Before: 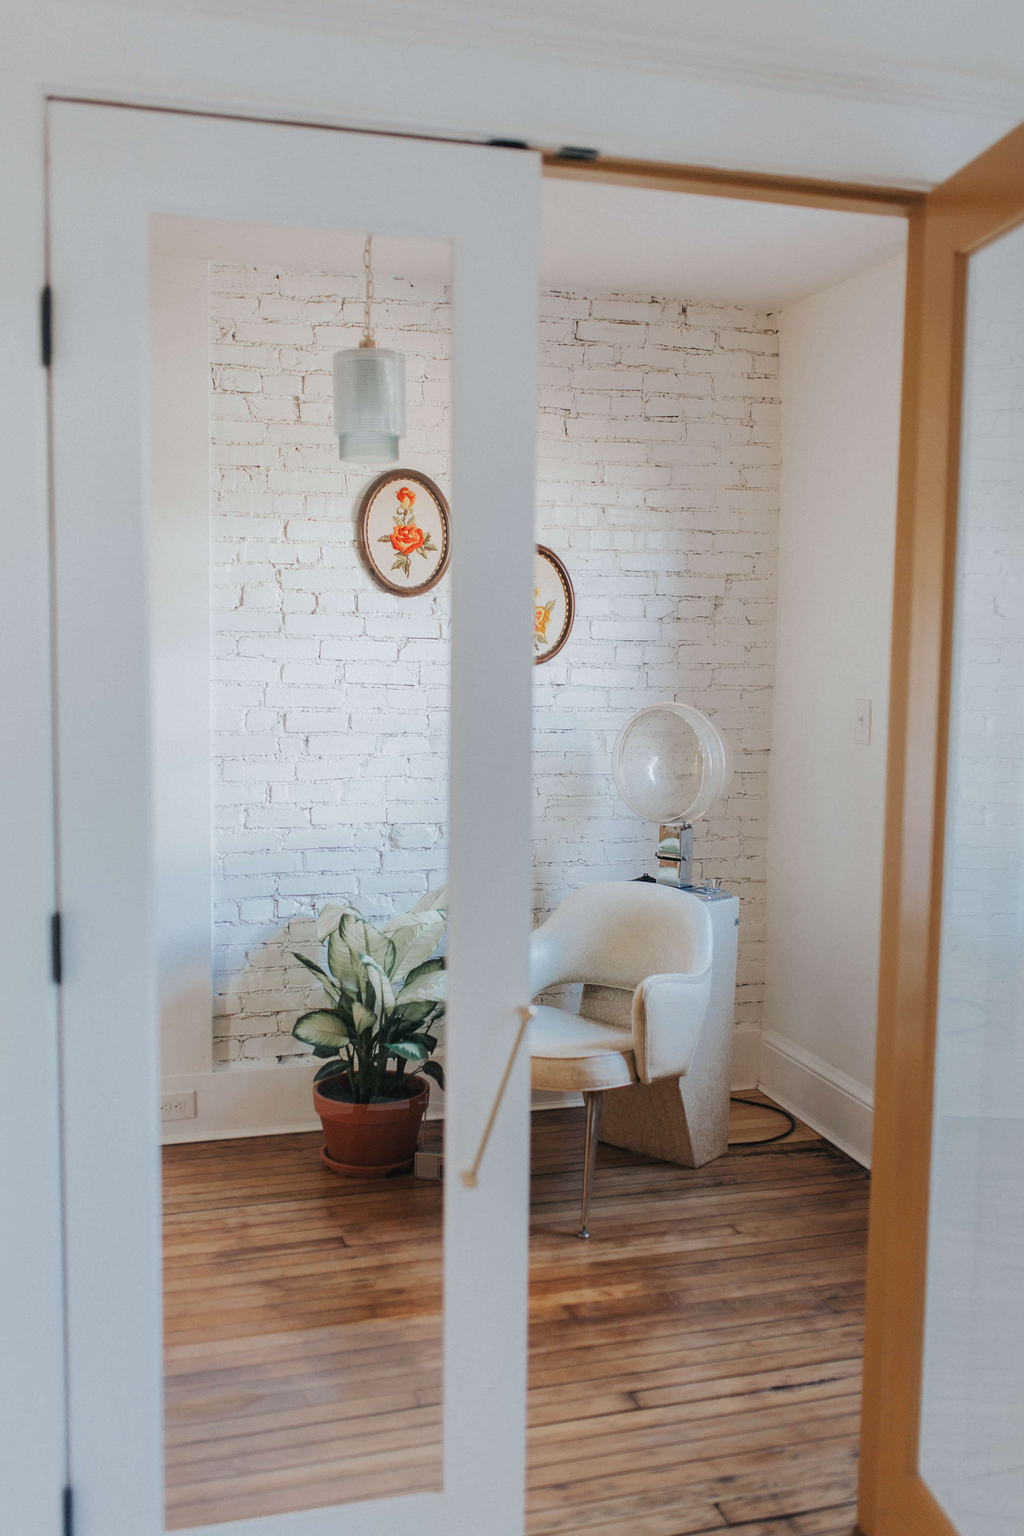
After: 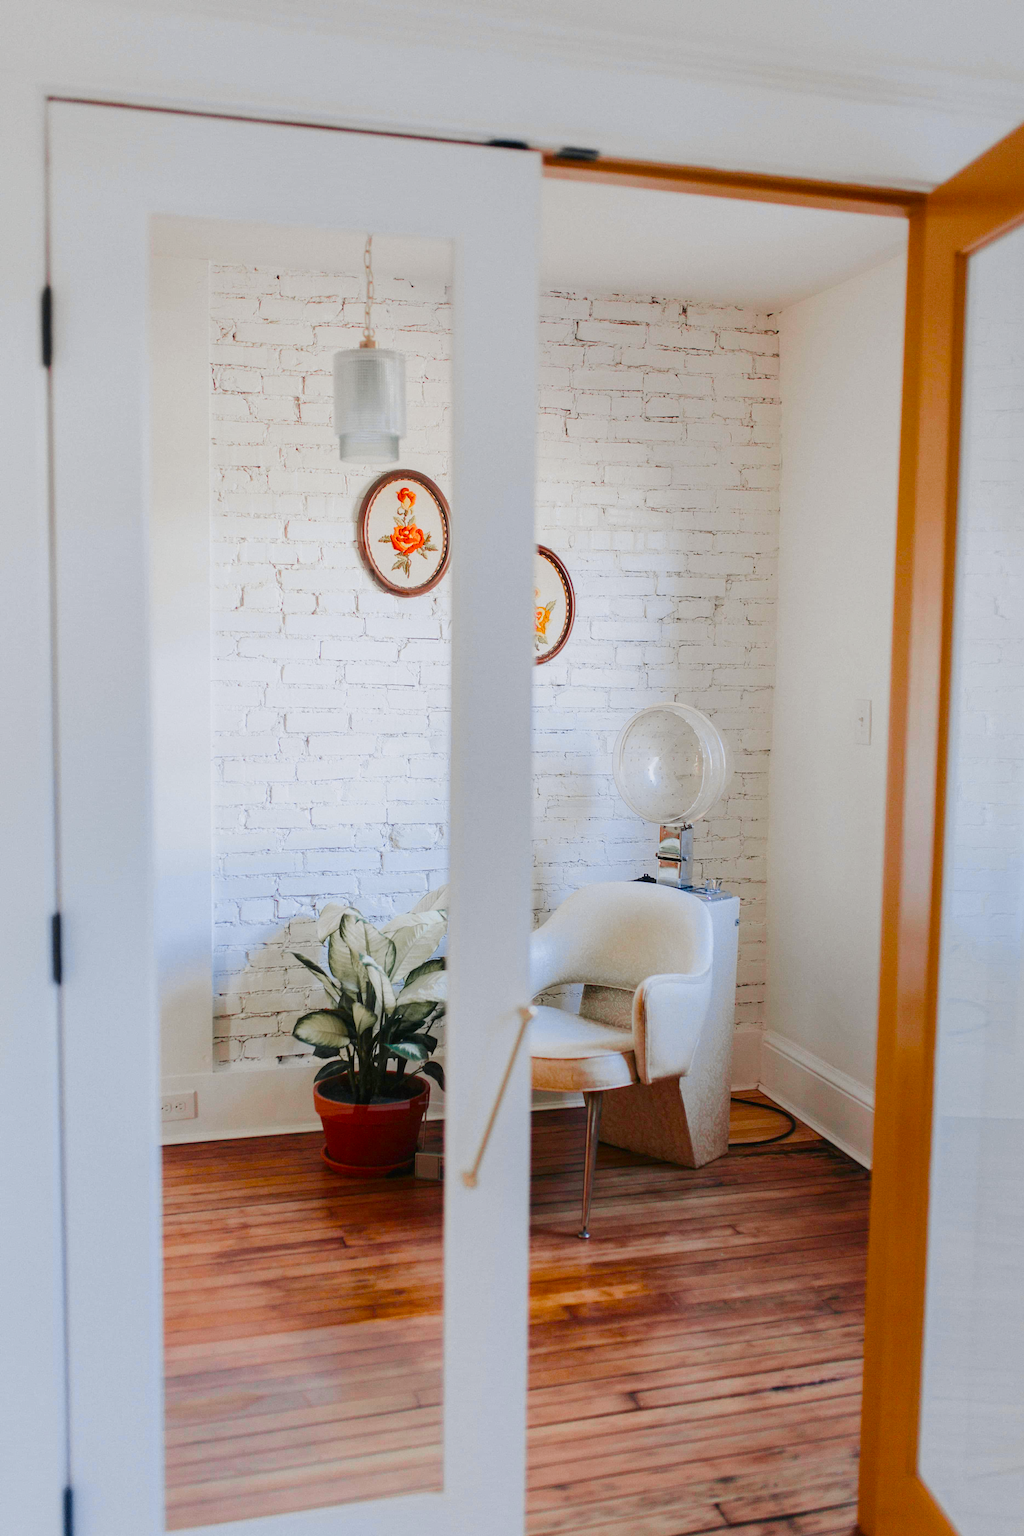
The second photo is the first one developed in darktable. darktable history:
tone curve: curves: ch0 [(0, 0) (0.087, 0.054) (0.281, 0.245) (0.506, 0.526) (0.8, 0.824) (0.994, 0.955)]; ch1 [(0, 0) (0.27, 0.195) (0.406, 0.435) (0.452, 0.474) (0.495, 0.5) (0.514, 0.508) (0.537, 0.556) (0.654, 0.689) (1, 1)]; ch2 [(0, 0) (0.269, 0.299) (0.459, 0.441) (0.498, 0.499) (0.523, 0.52) (0.551, 0.549) (0.633, 0.625) (0.659, 0.681) (0.718, 0.764) (1, 1)], color space Lab, independent channels, preserve colors none
color balance rgb: shadows lift › chroma 0.731%, shadows lift › hue 109.96°, linear chroma grading › global chroma 6.72%, perceptual saturation grading › global saturation 27.297%, perceptual saturation grading › highlights -28.738%, perceptual saturation grading › mid-tones 15.391%, perceptual saturation grading › shadows 33.797%
contrast brightness saturation: saturation -0.053
